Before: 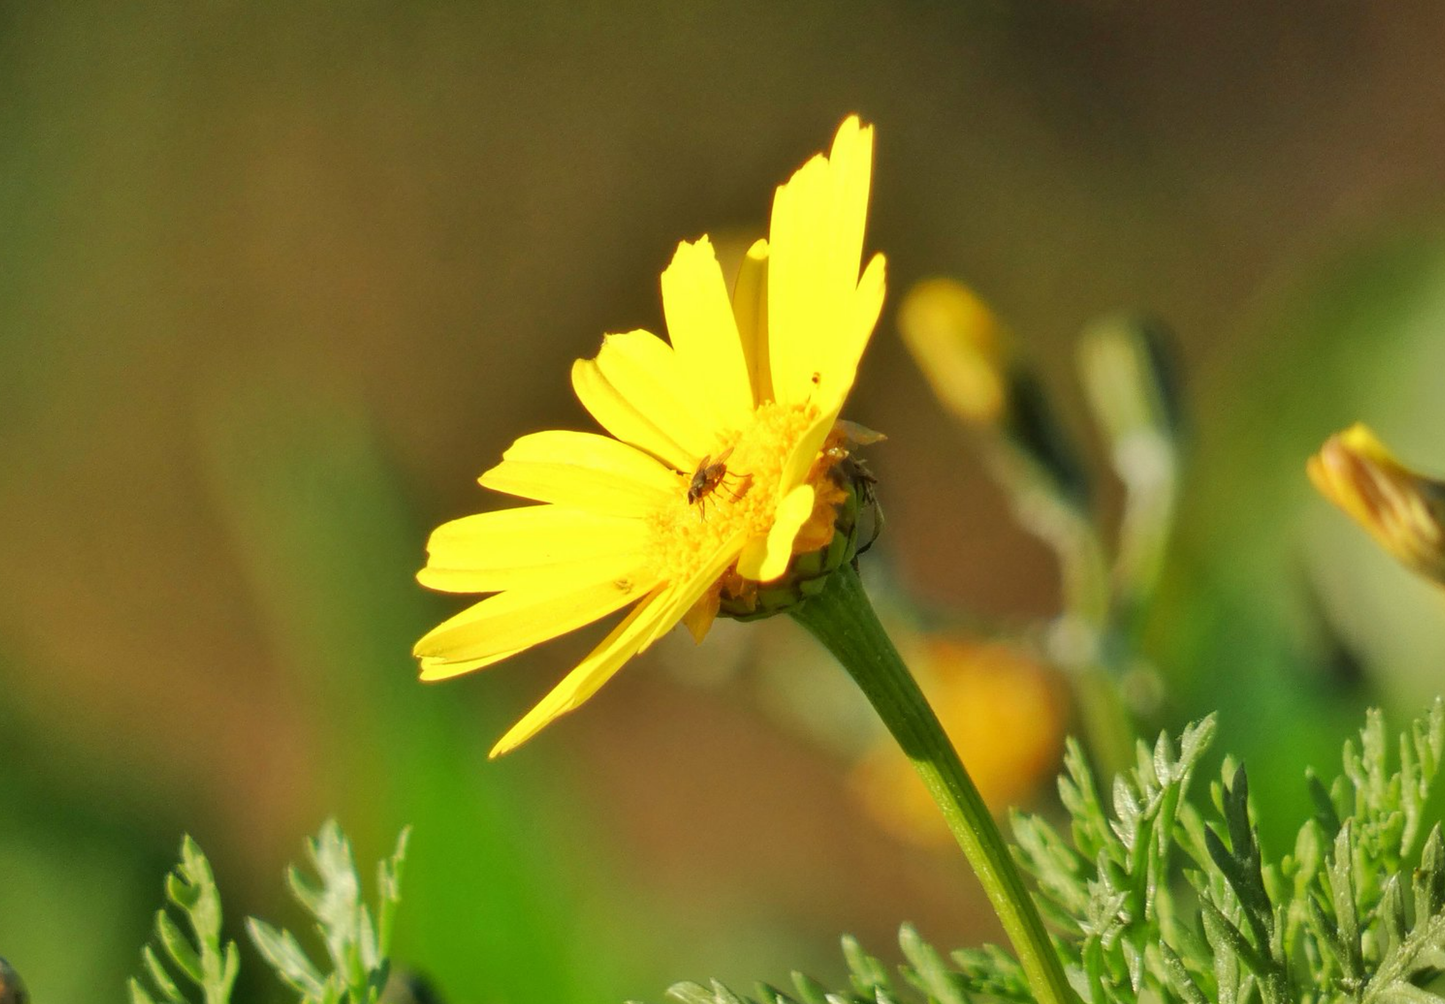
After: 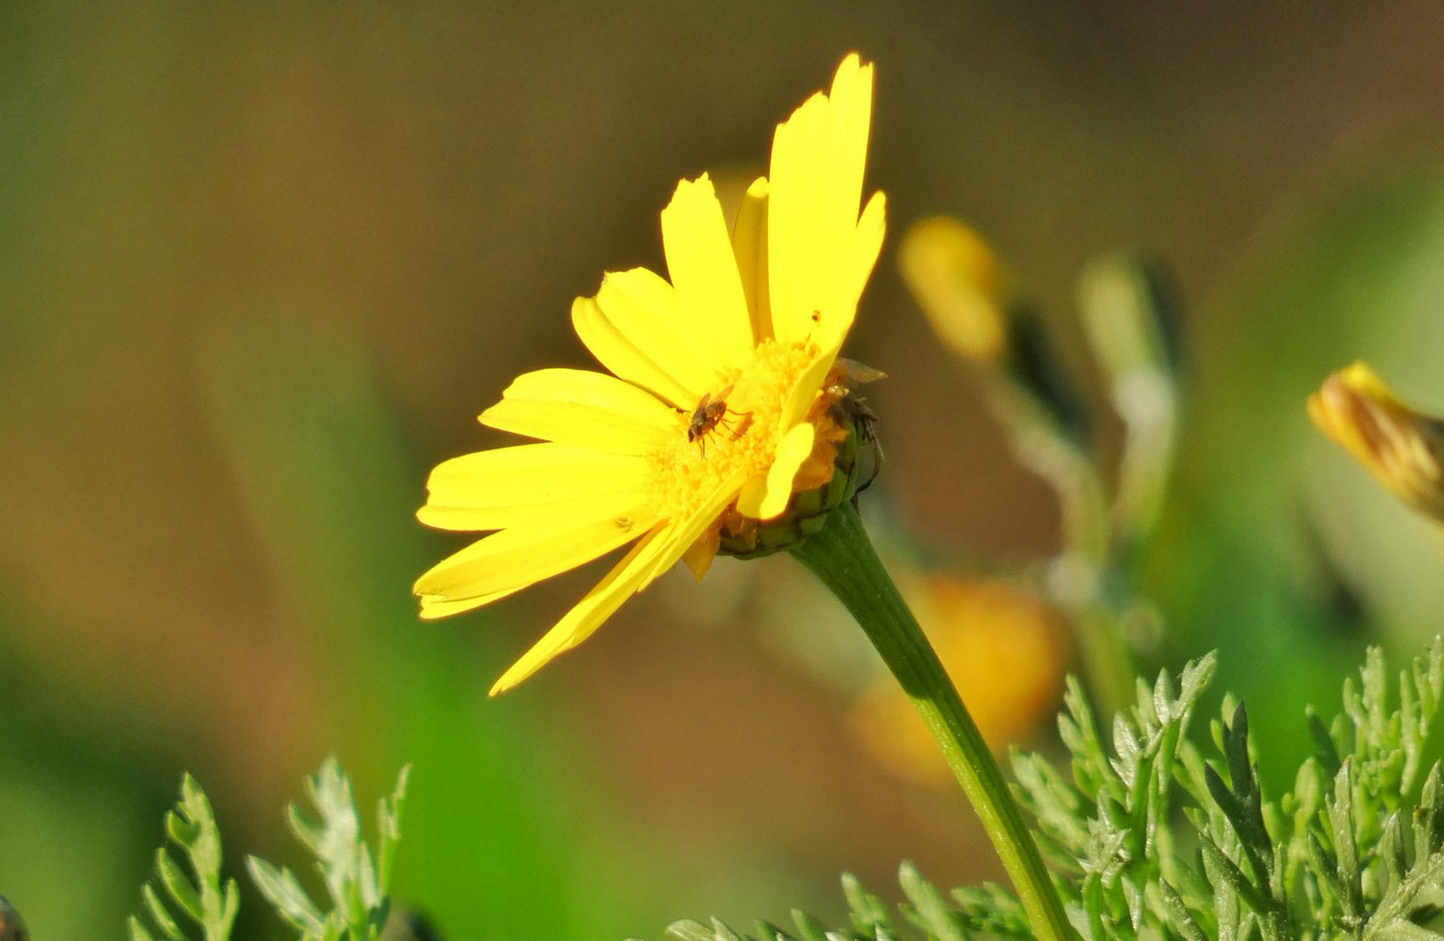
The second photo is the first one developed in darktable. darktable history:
crop and rotate: top 6.239%
